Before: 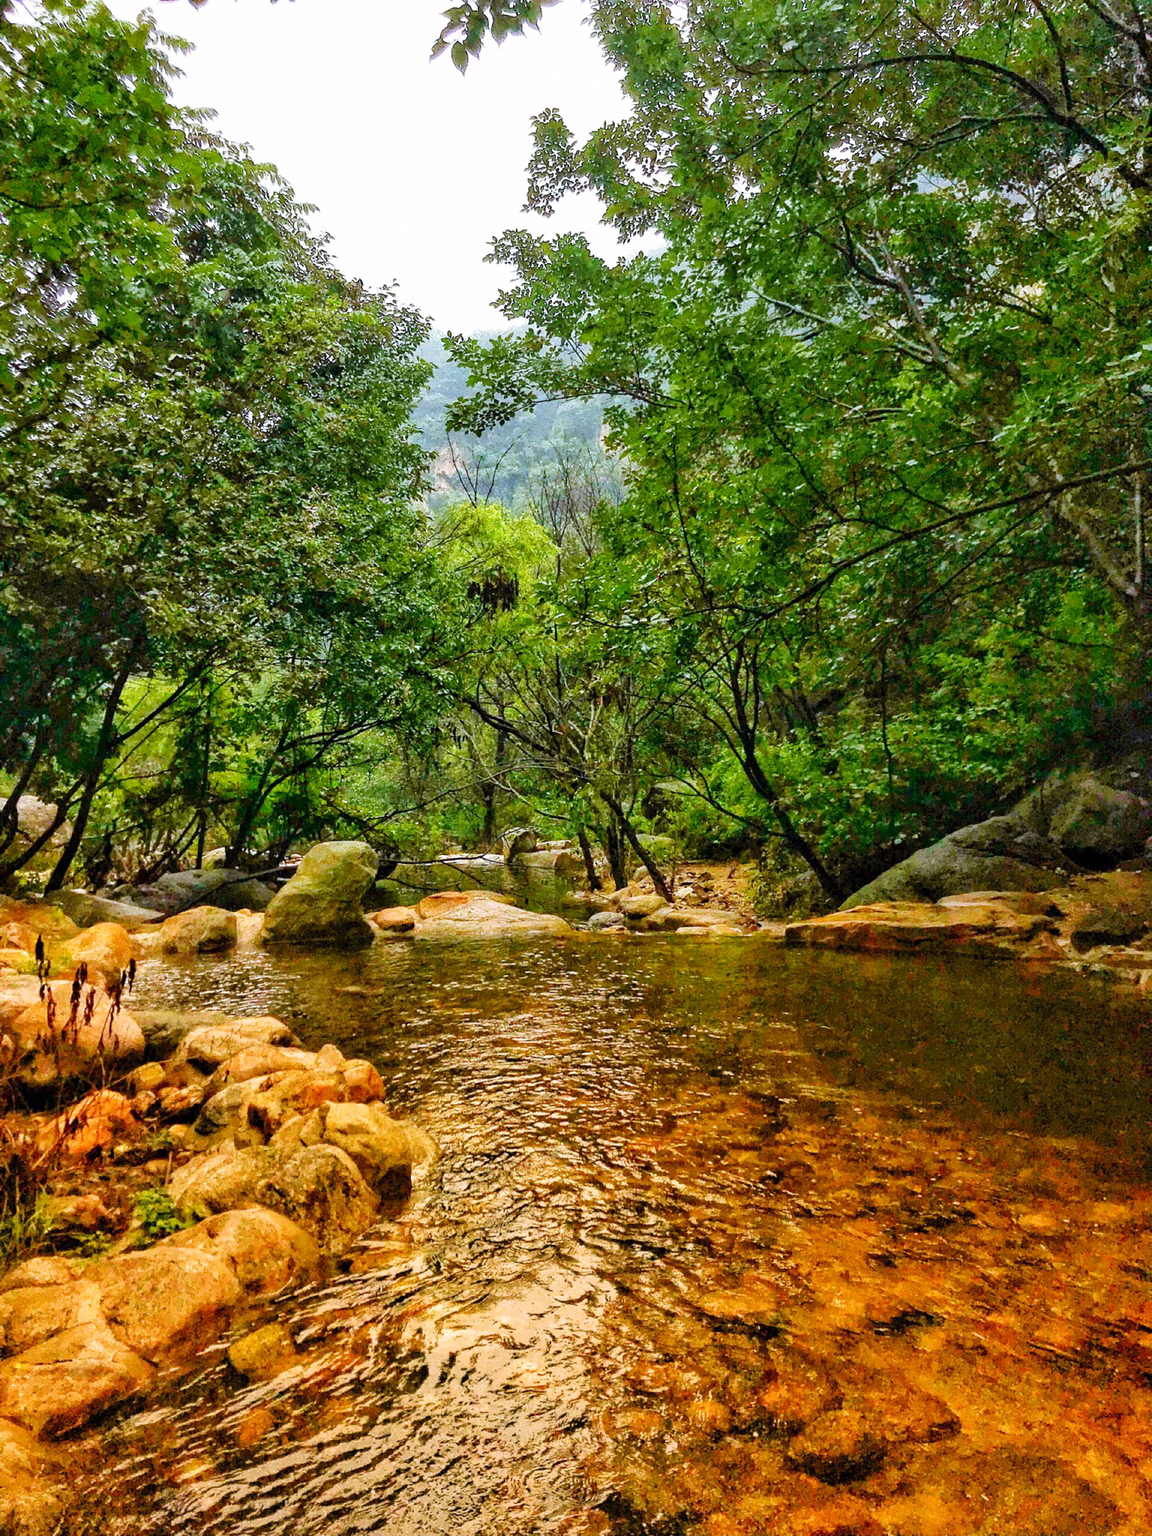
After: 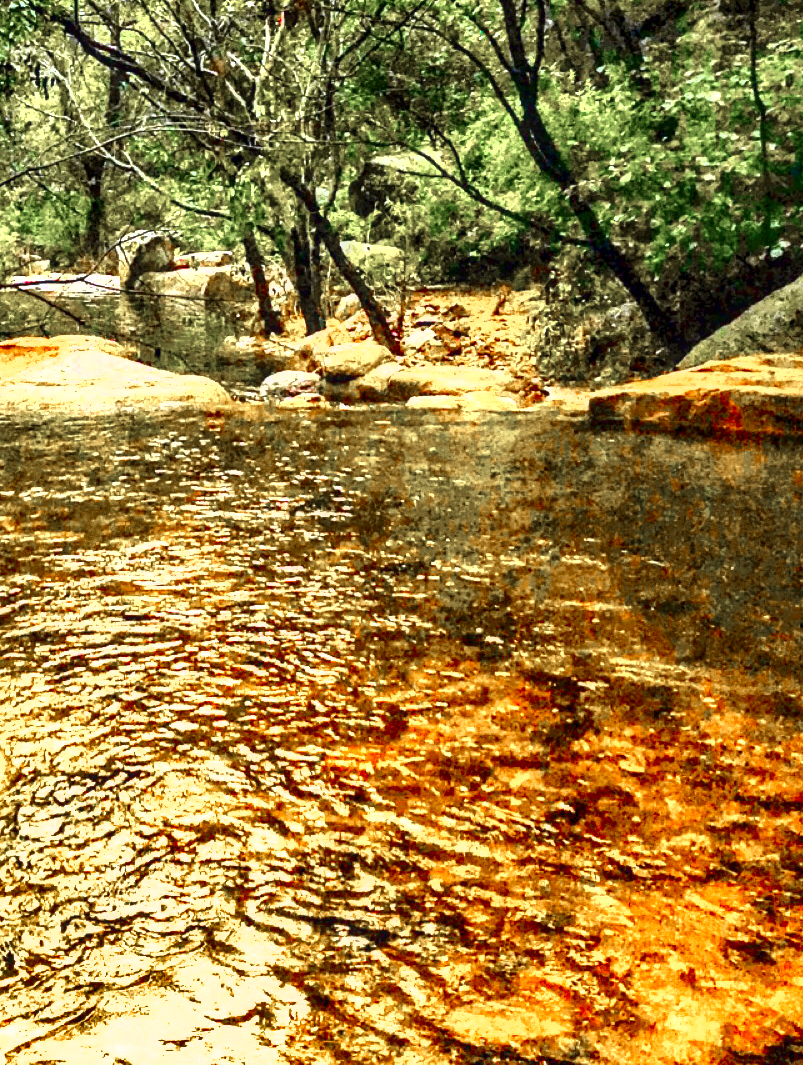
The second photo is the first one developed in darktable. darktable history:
contrast brightness saturation: brightness -0.209, saturation 0.083
color zones: curves: ch1 [(0, 0.708) (0.088, 0.648) (0.245, 0.187) (0.429, 0.326) (0.571, 0.498) (0.714, 0.5) (0.857, 0.5) (1, 0.708)]
crop: left 37.539%, top 44.904%, right 20.589%, bottom 13.459%
local contrast: on, module defaults
shadows and highlights: soften with gaussian
exposure: black level correction 0, exposure 1.455 EV, compensate highlight preservation false
color balance rgb: perceptual saturation grading › global saturation 39.816%, global vibrance 19.188%
